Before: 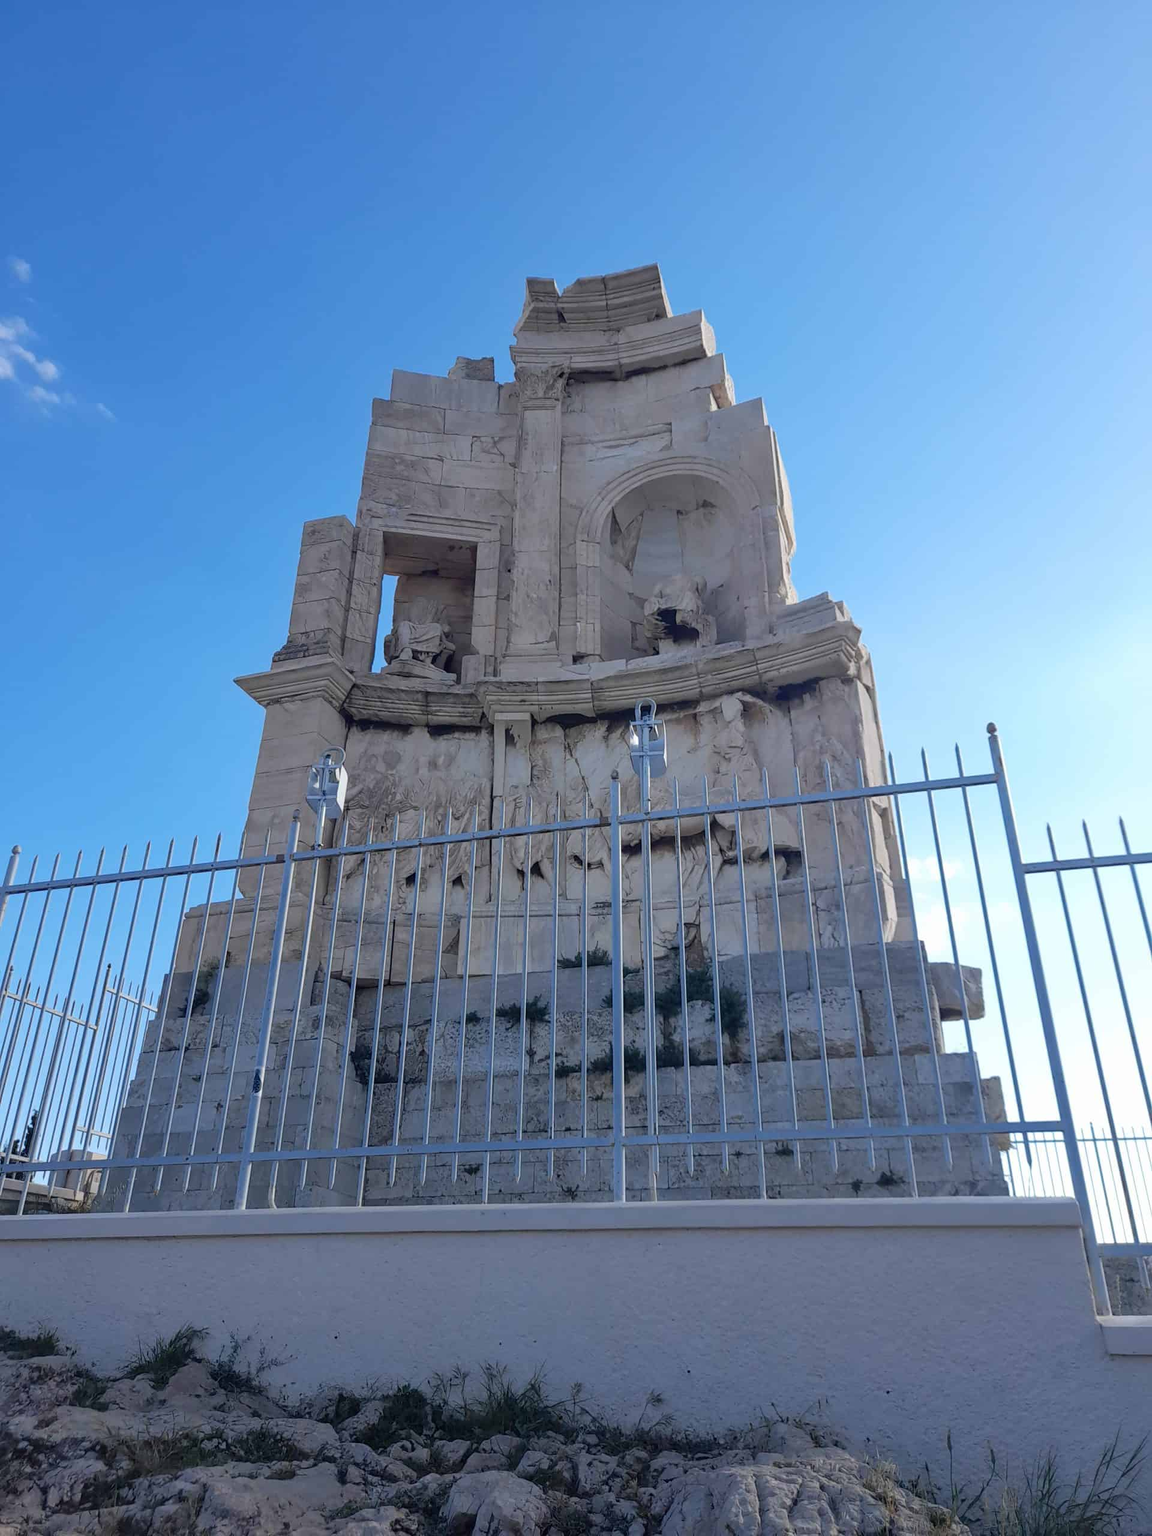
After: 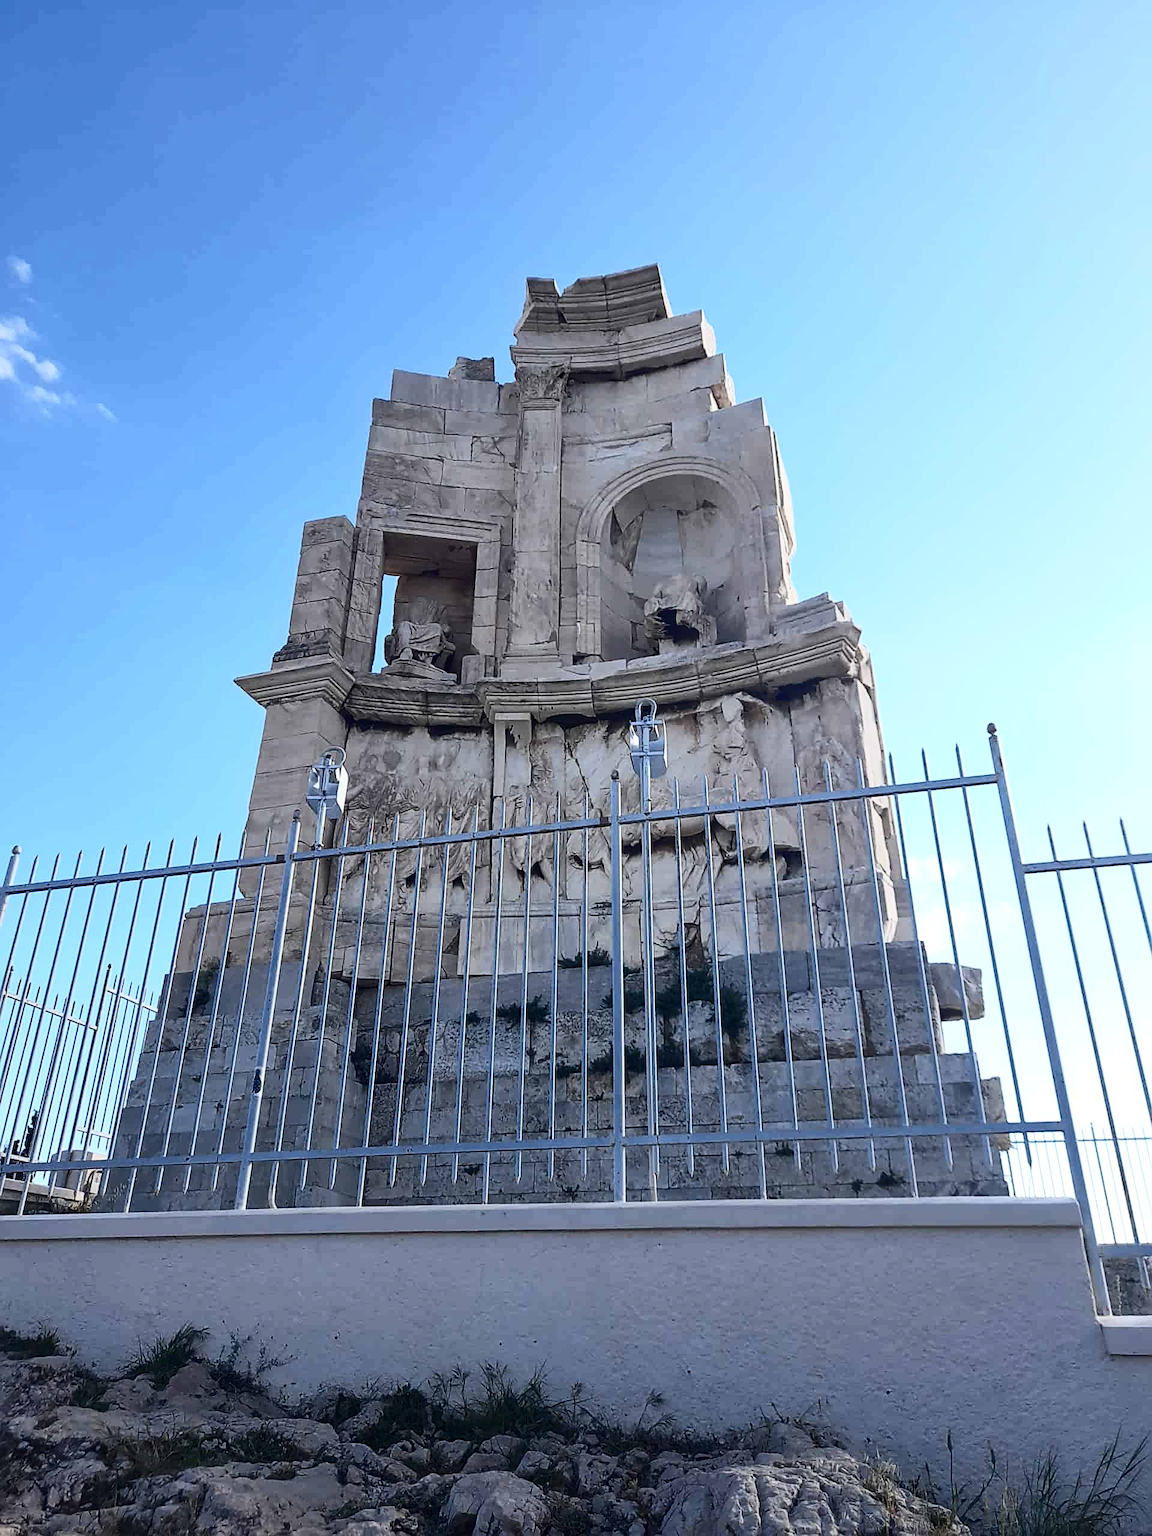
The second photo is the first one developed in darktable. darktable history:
sharpen: on, module defaults
contrast brightness saturation: contrast 0.387, brightness 0.111
exposure: exposure 0.014 EV, compensate exposure bias true, compensate highlight preservation false
